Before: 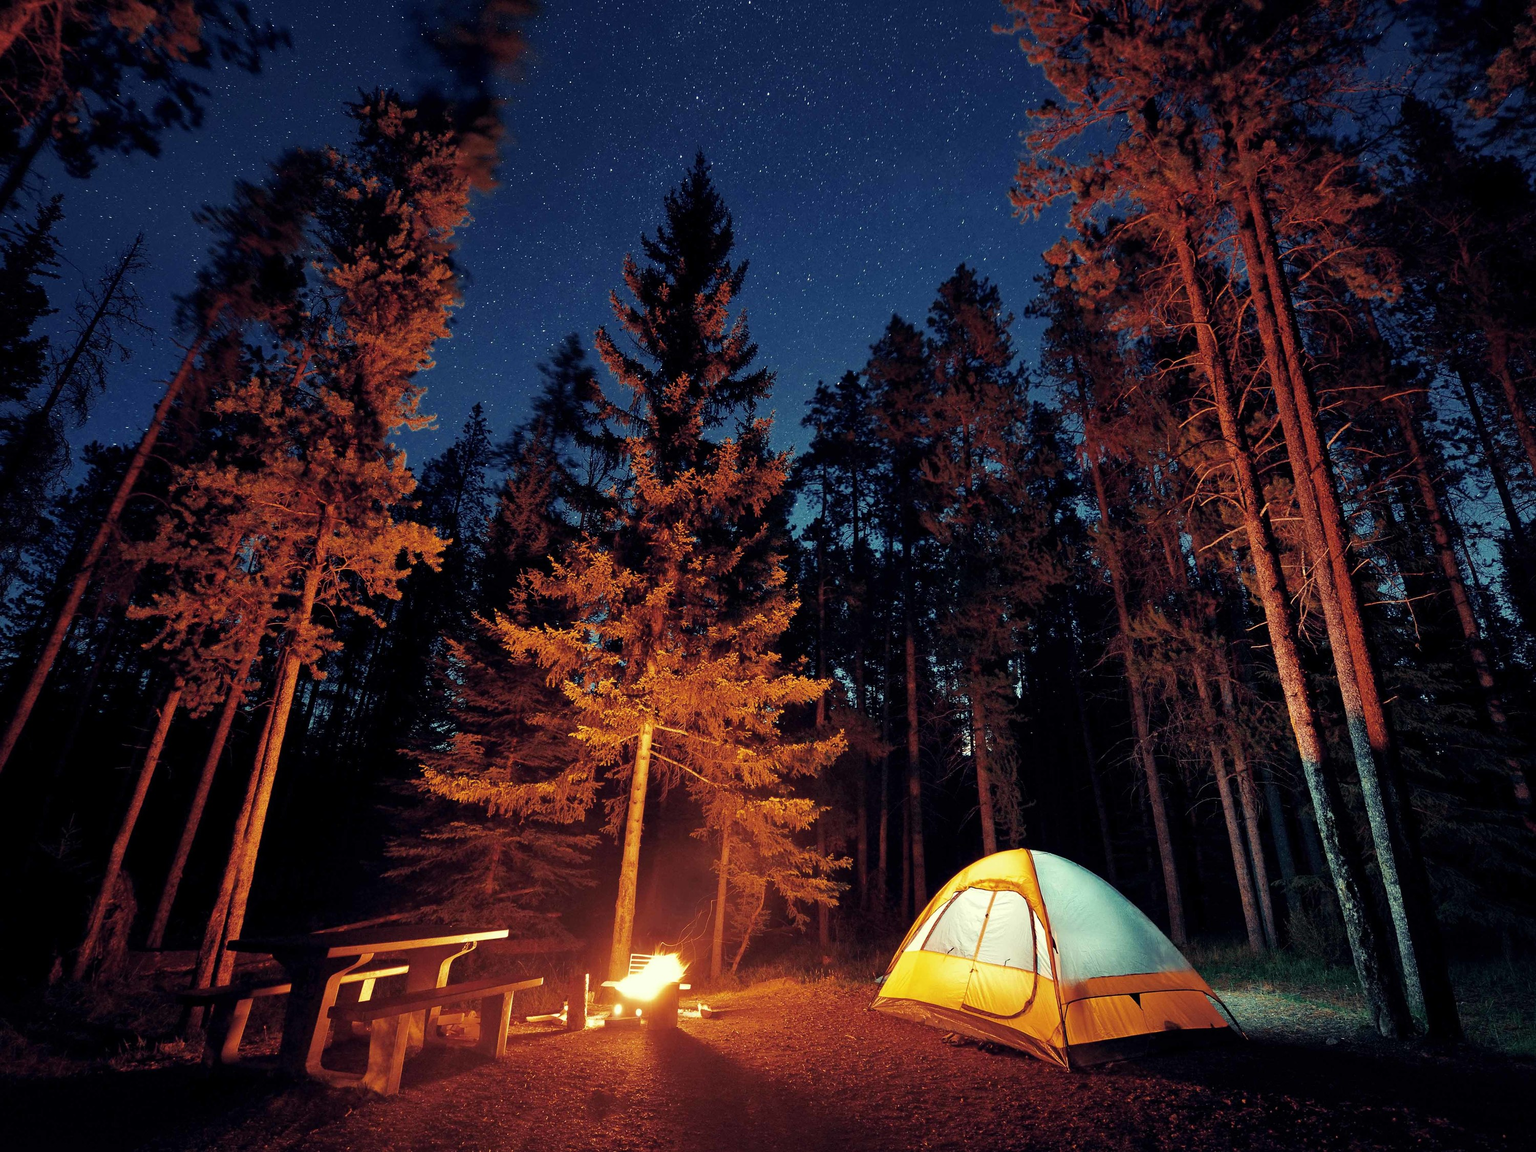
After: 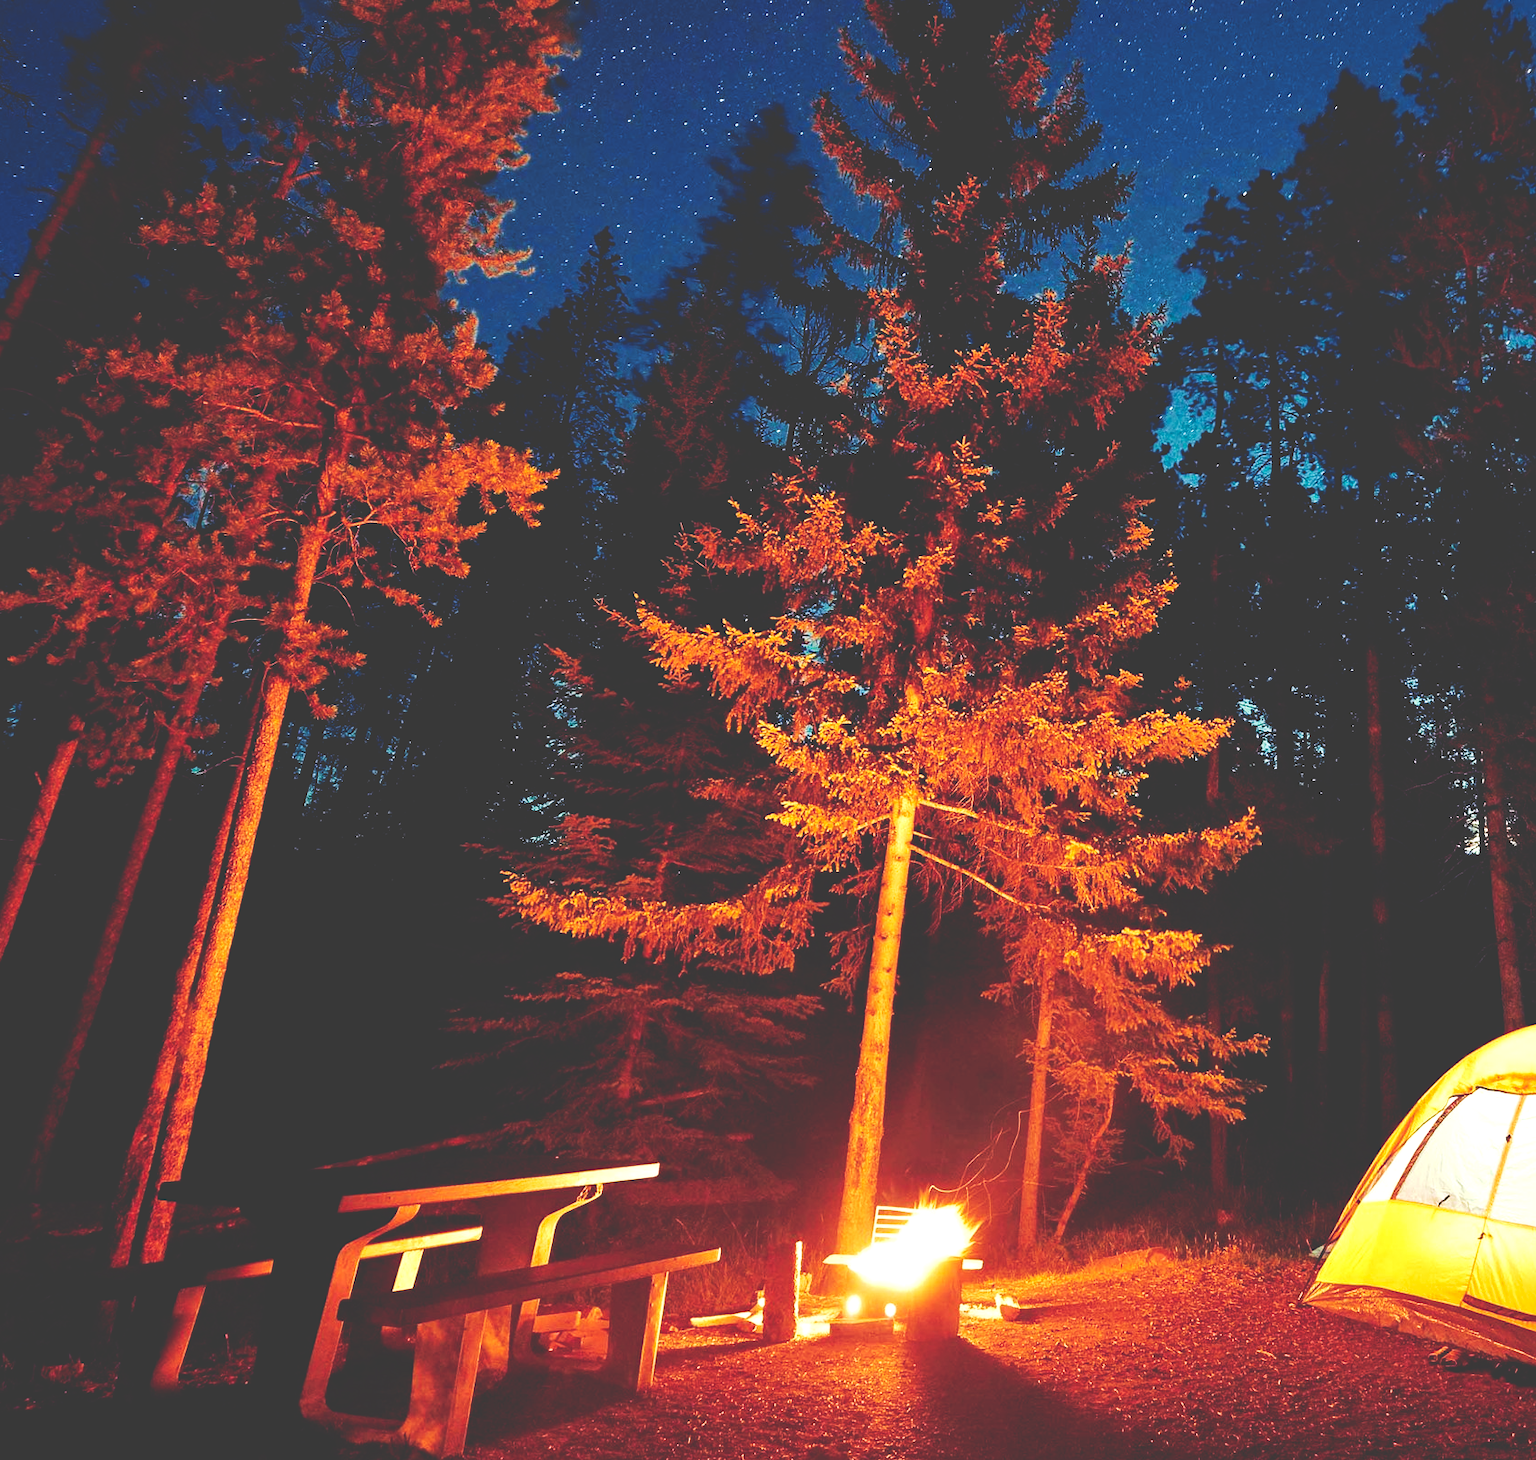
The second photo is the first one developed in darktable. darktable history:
crop: left 8.966%, top 23.852%, right 34.699%, bottom 4.703%
velvia: on, module defaults
tone curve: curves: ch0 [(0, 0) (0.003, 0.235) (0.011, 0.235) (0.025, 0.235) (0.044, 0.235) (0.069, 0.235) (0.1, 0.237) (0.136, 0.239) (0.177, 0.243) (0.224, 0.256) (0.277, 0.287) (0.335, 0.329) (0.399, 0.391) (0.468, 0.476) (0.543, 0.574) (0.623, 0.683) (0.709, 0.778) (0.801, 0.869) (0.898, 0.924) (1, 1)], preserve colors none
rotate and perspective: crop left 0, crop top 0
exposure: black level correction 0, exposure 0.5 EV, compensate exposure bias true, compensate highlight preservation false
